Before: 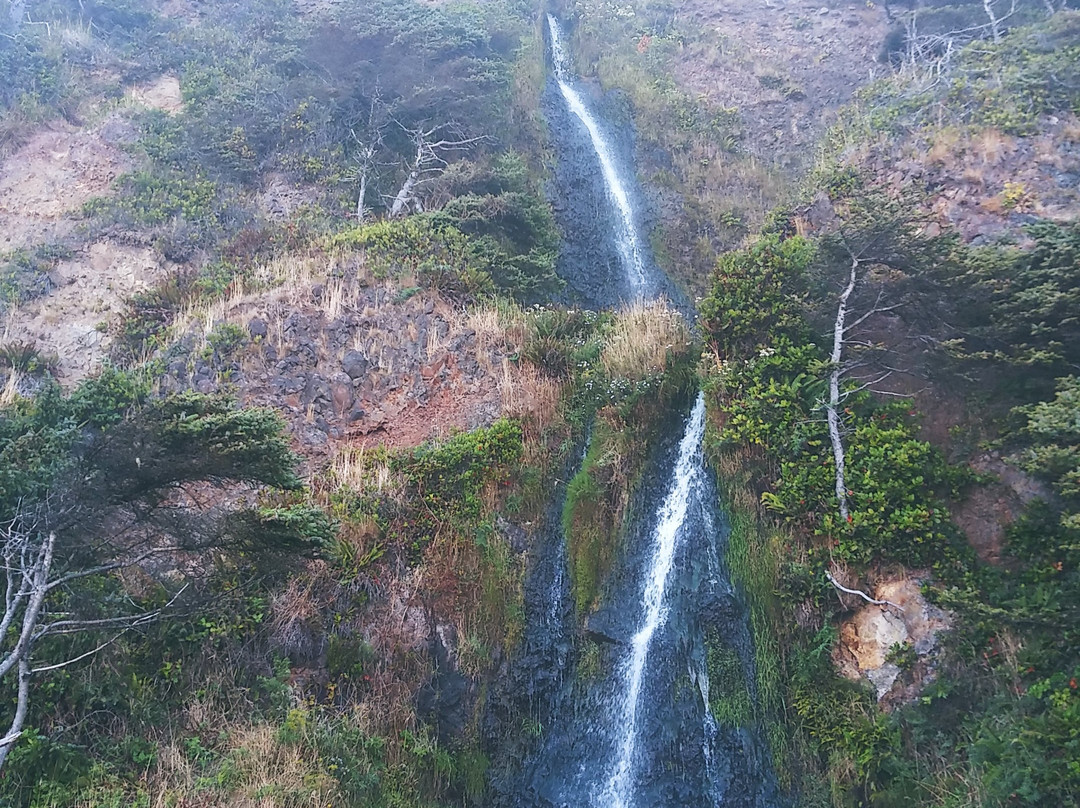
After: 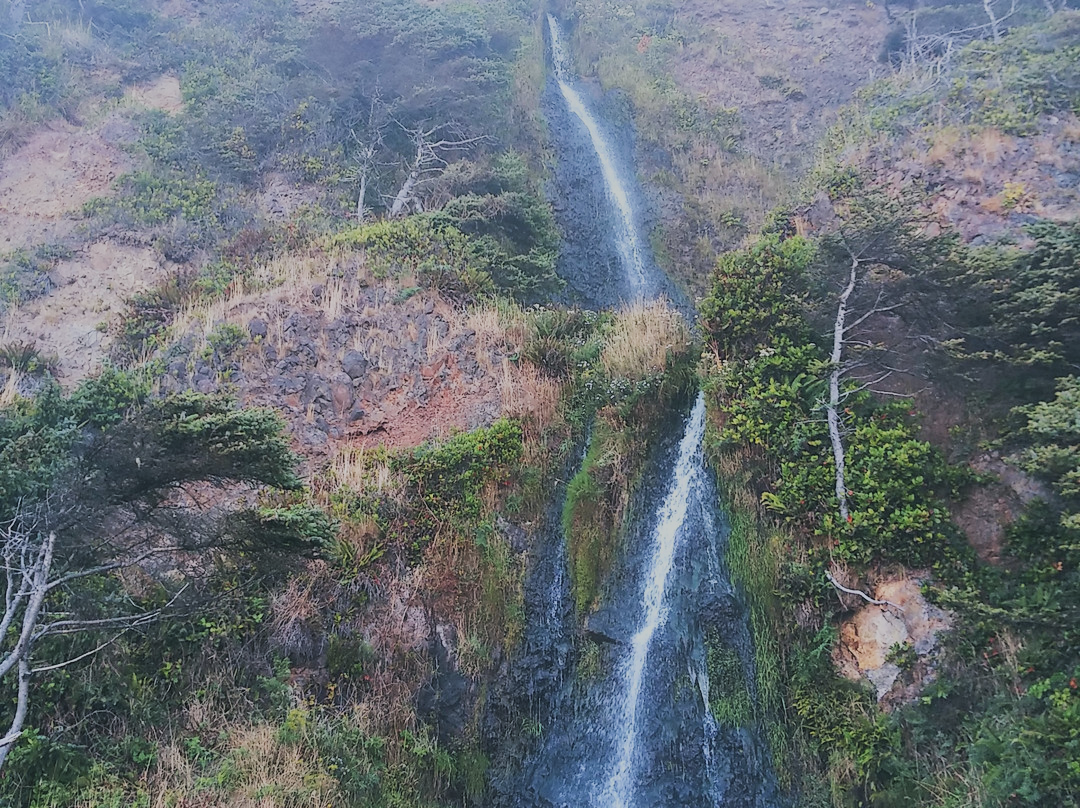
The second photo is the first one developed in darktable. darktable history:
filmic rgb: black relative exposure -9.25 EV, white relative exposure 6.74 EV, hardness 3.09, contrast 1.052, color science v5 (2021), contrast in shadows safe, contrast in highlights safe
shadows and highlights: shadows 40.08, highlights -52.39, highlights color adjustment 73.32%, low approximation 0.01, soften with gaussian
